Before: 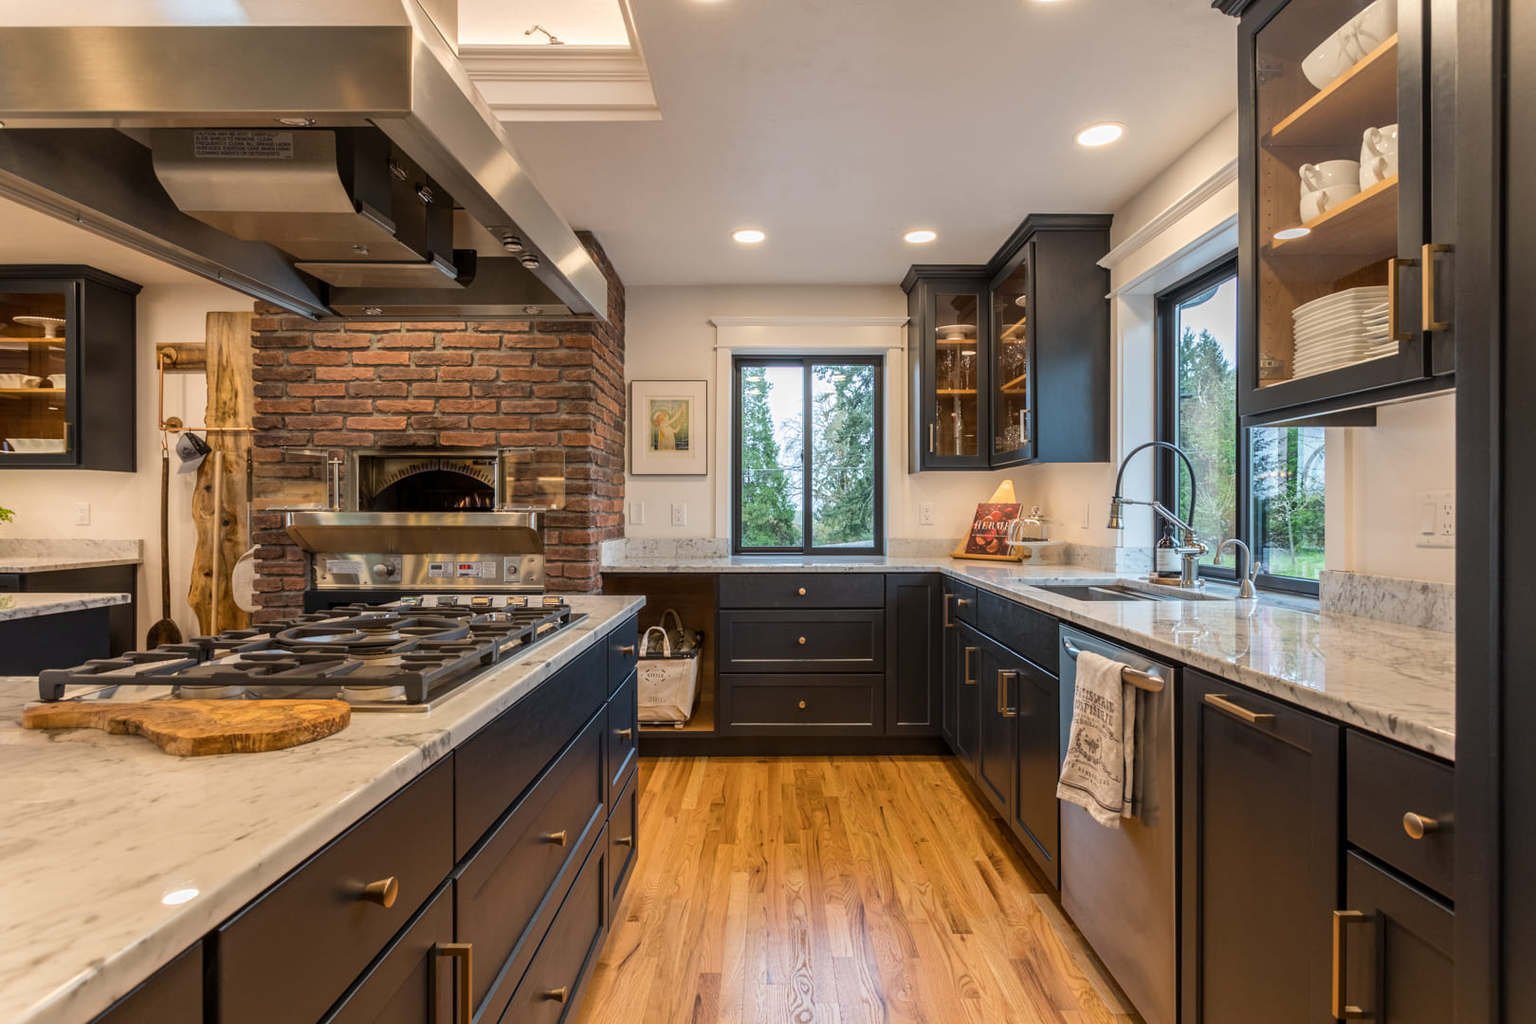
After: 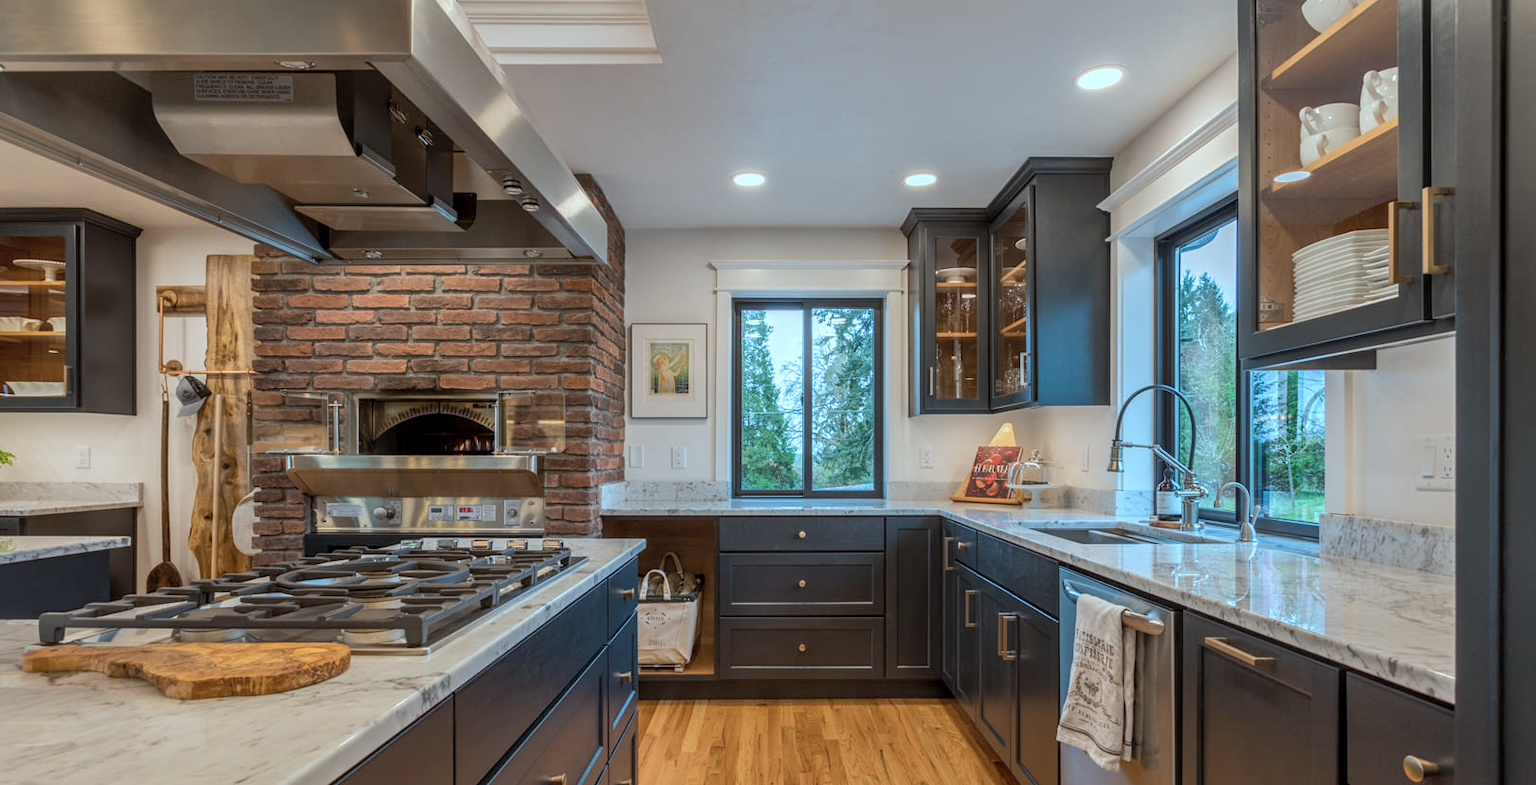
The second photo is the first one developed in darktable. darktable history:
local contrast: highlights 106%, shadows 98%, detail 119%, midtone range 0.2
color correction: highlights a* -10.38, highlights b* -19.28
crop: top 5.592%, bottom 17.658%
shadows and highlights: on, module defaults
